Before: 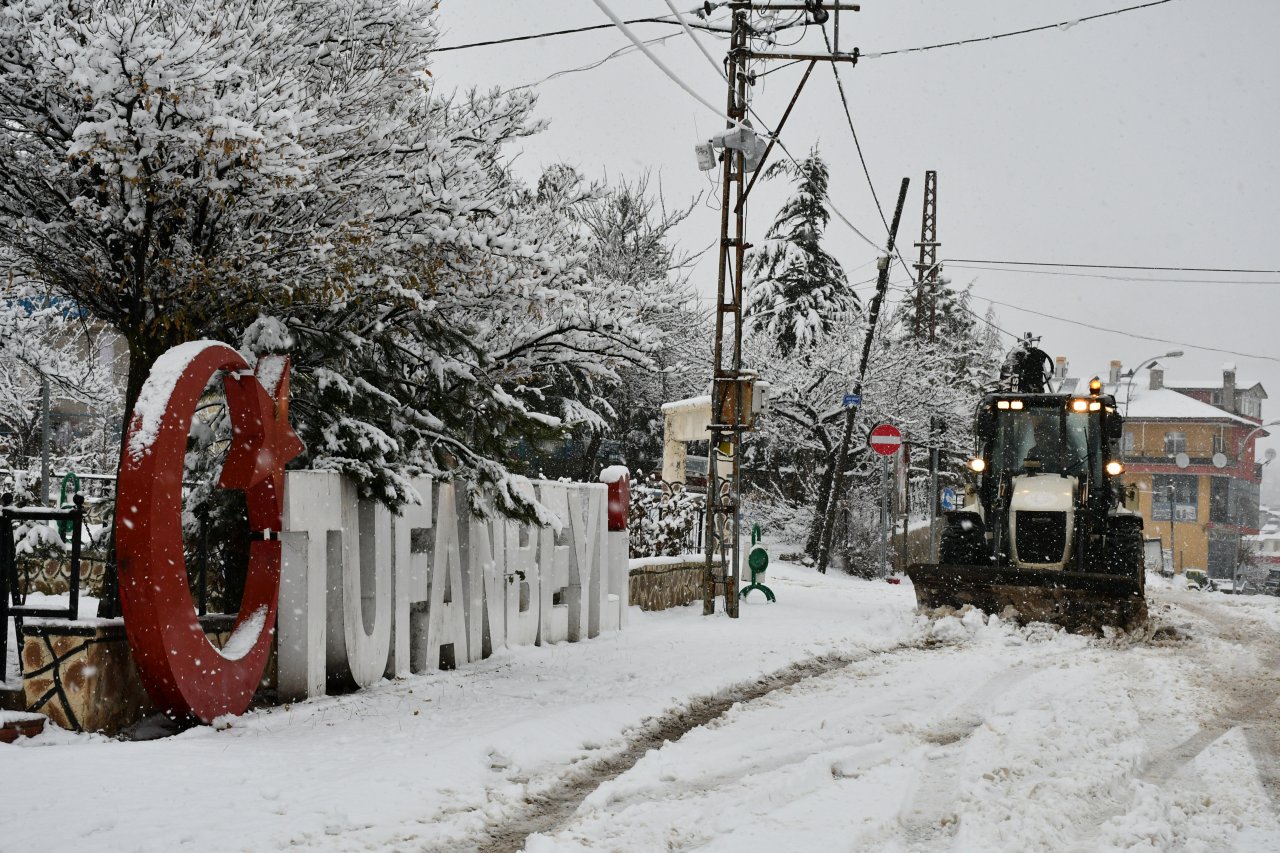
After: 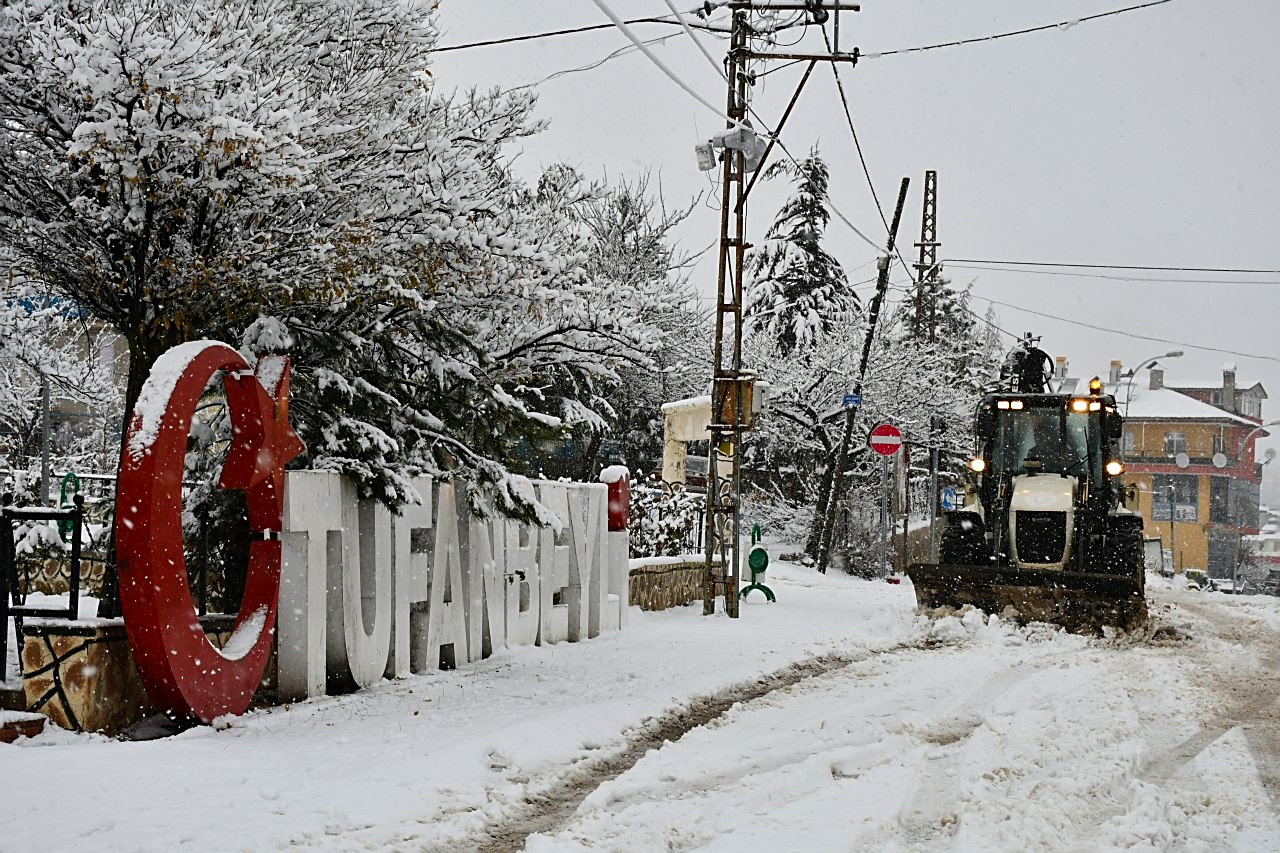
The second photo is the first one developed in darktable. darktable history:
sharpen: on, module defaults
contrast brightness saturation: saturation 0.18
